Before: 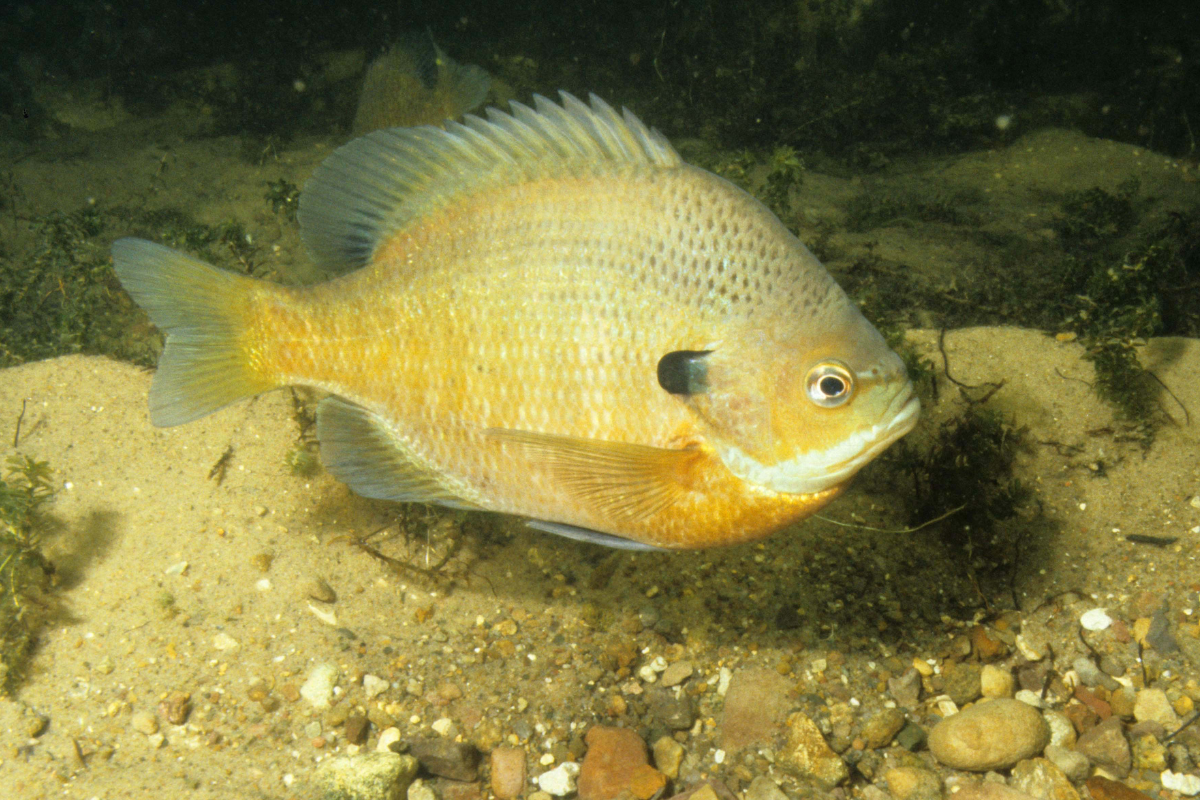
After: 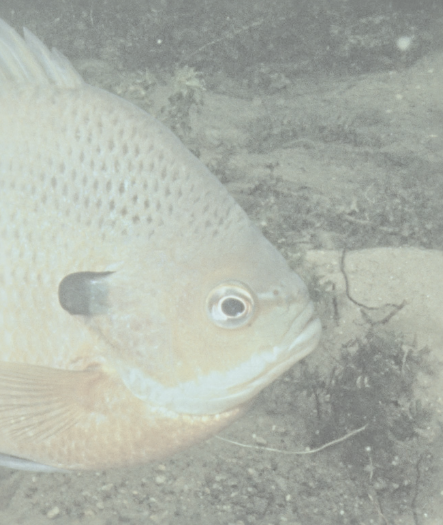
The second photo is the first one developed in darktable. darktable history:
contrast brightness saturation: contrast -0.32, brightness 0.75, saturation -0.78
sharpen: radius 4
color correction: highlights a* -4.98, highlights b* -3.76, shadows a* 3.83, shadows b* 4.08
tone equalizer: -8 EV 0.25 EV, -7 EV 0.417 EV, -6 EV 0.417 EV, -5 EV 0.25 EV, -3 EV -0.25 EV, -2 EV -0.417 EV, -1 EV -0.417 EV, +0 EV -0.25 EV, edges refinement/feathering 500, mask exposure compensation -1.57 EV, preserve details guided filter
crop and rotate: left 49.936%, top 10.094%, right 13.136%, bottom 24.256%
